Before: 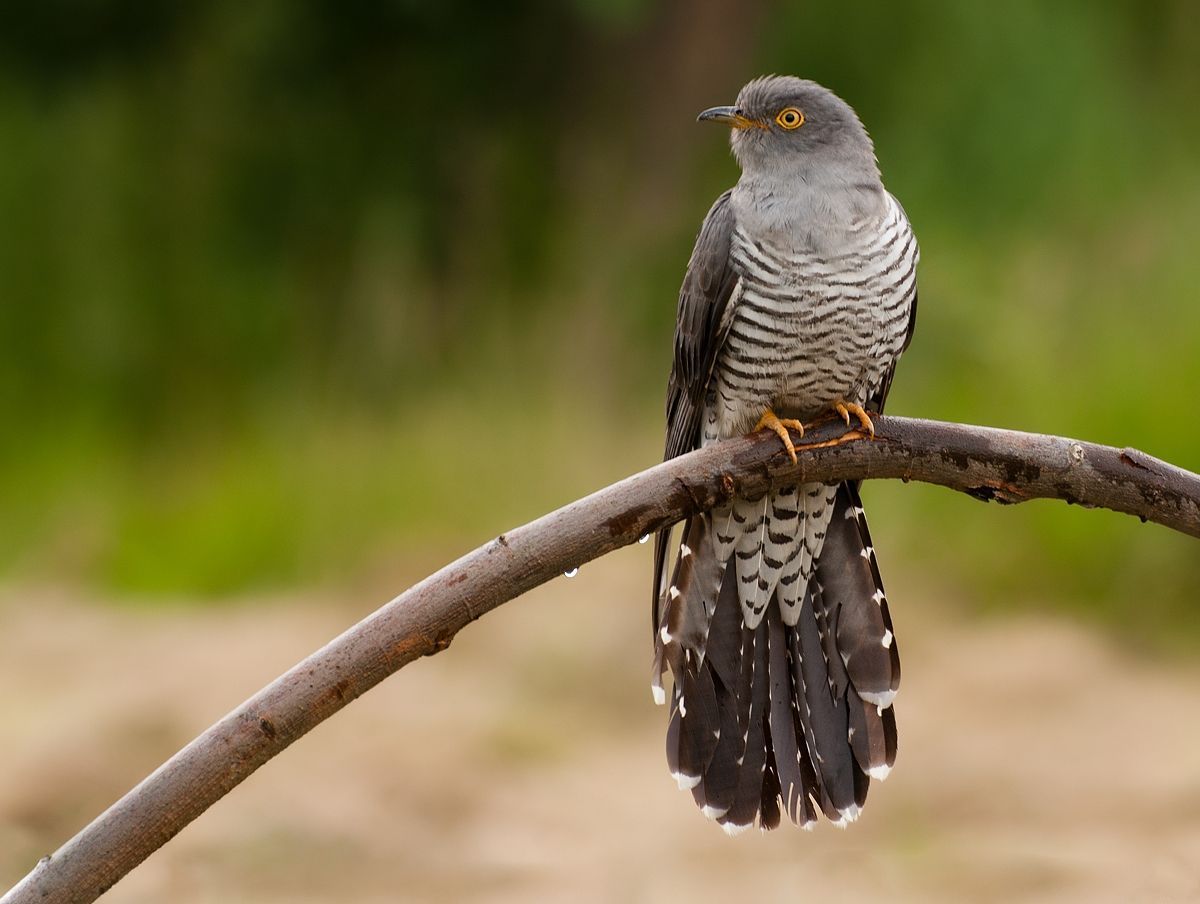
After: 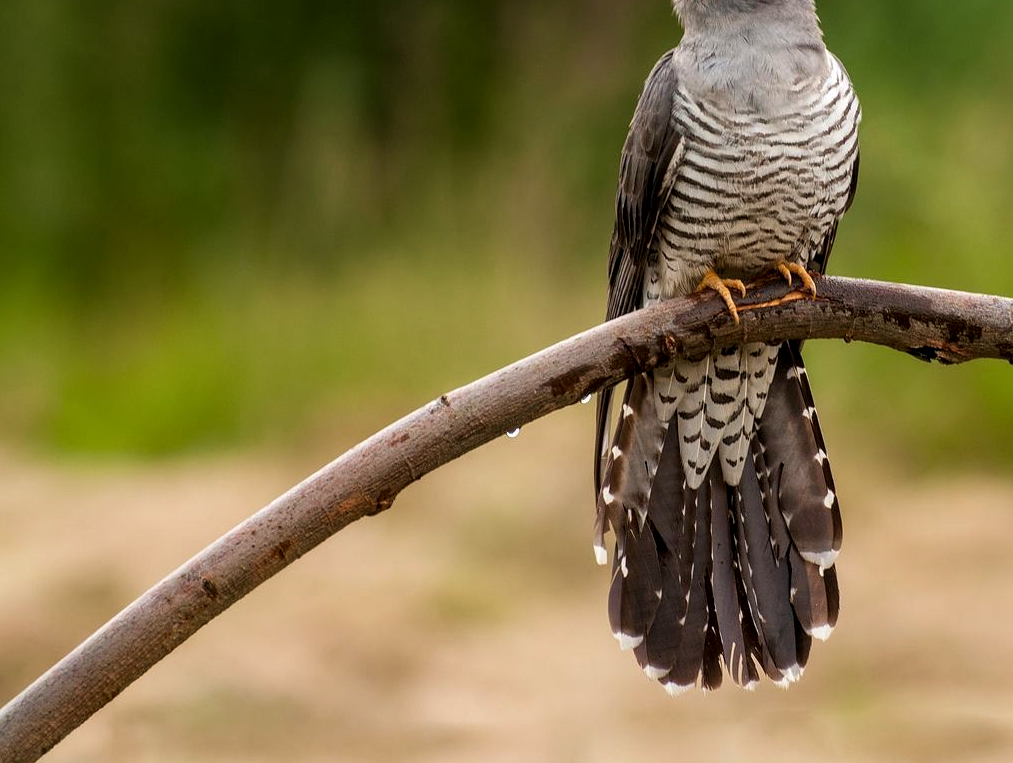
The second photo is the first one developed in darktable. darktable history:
velvia: on, module defaults
local contrast: detail 130%
crop and rotate: left 4.842%, top 15.51%, right 10.668%
